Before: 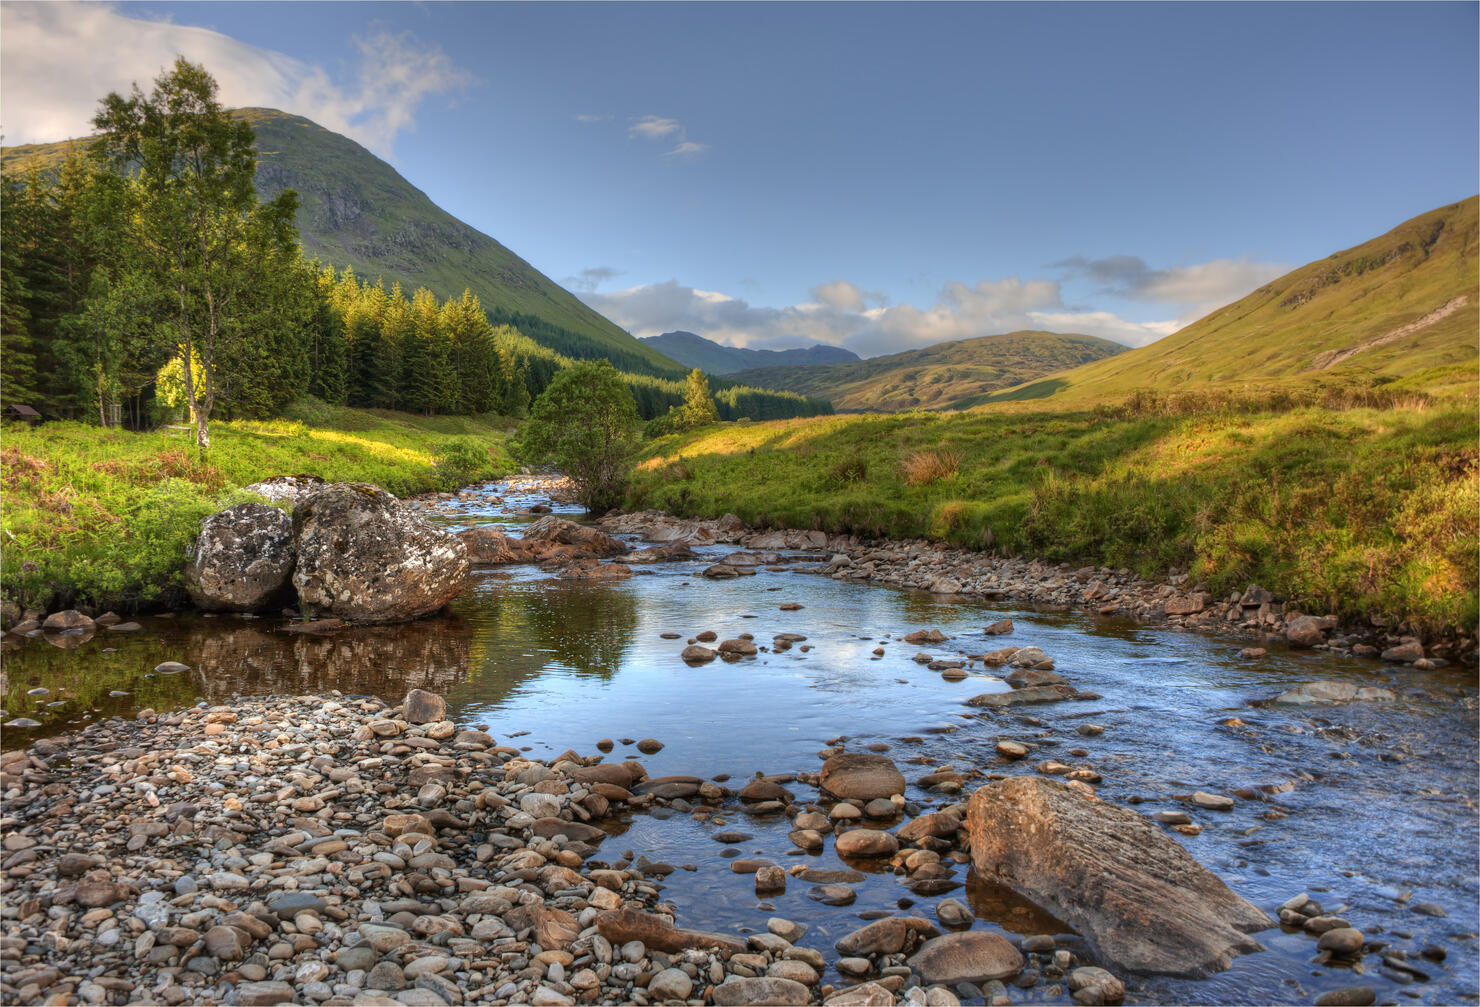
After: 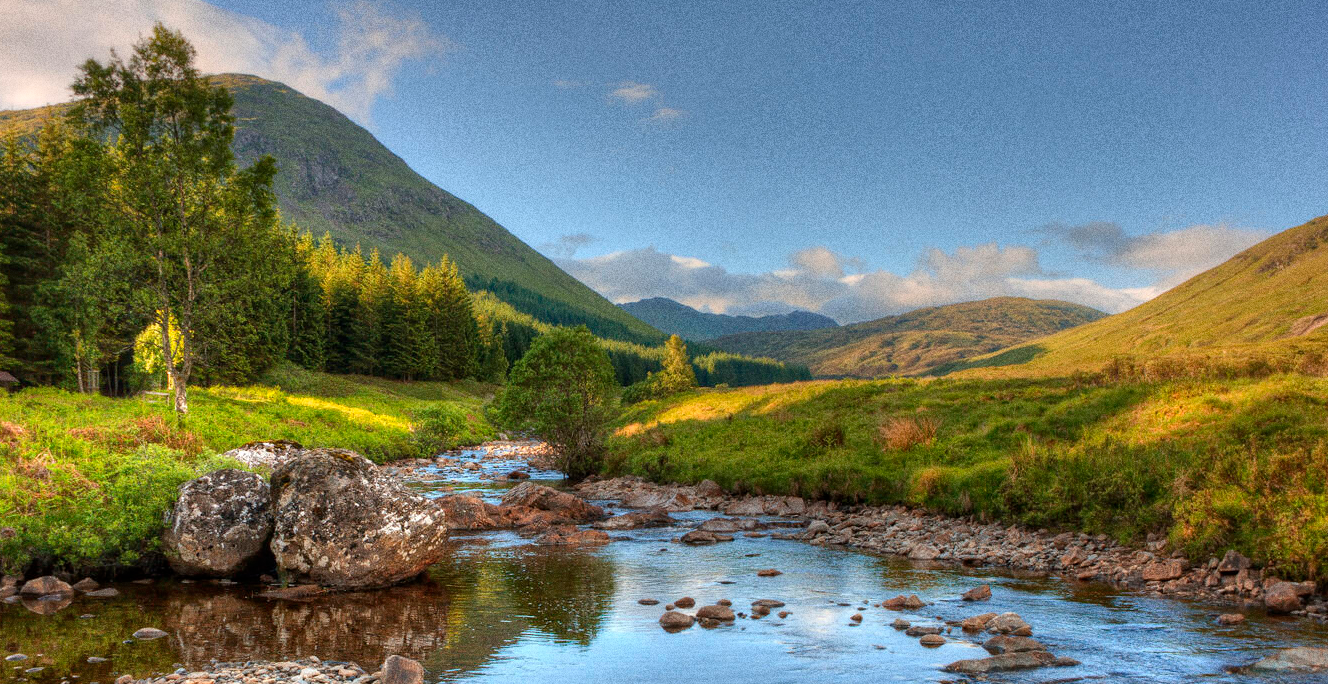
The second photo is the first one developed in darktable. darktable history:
grain: coarseness 0.09 ISO, strength 40%
crop: left 1.509%, top 3.452%, right 7.696%, bottom 28.452%
tone equalizer: on, module defaults
